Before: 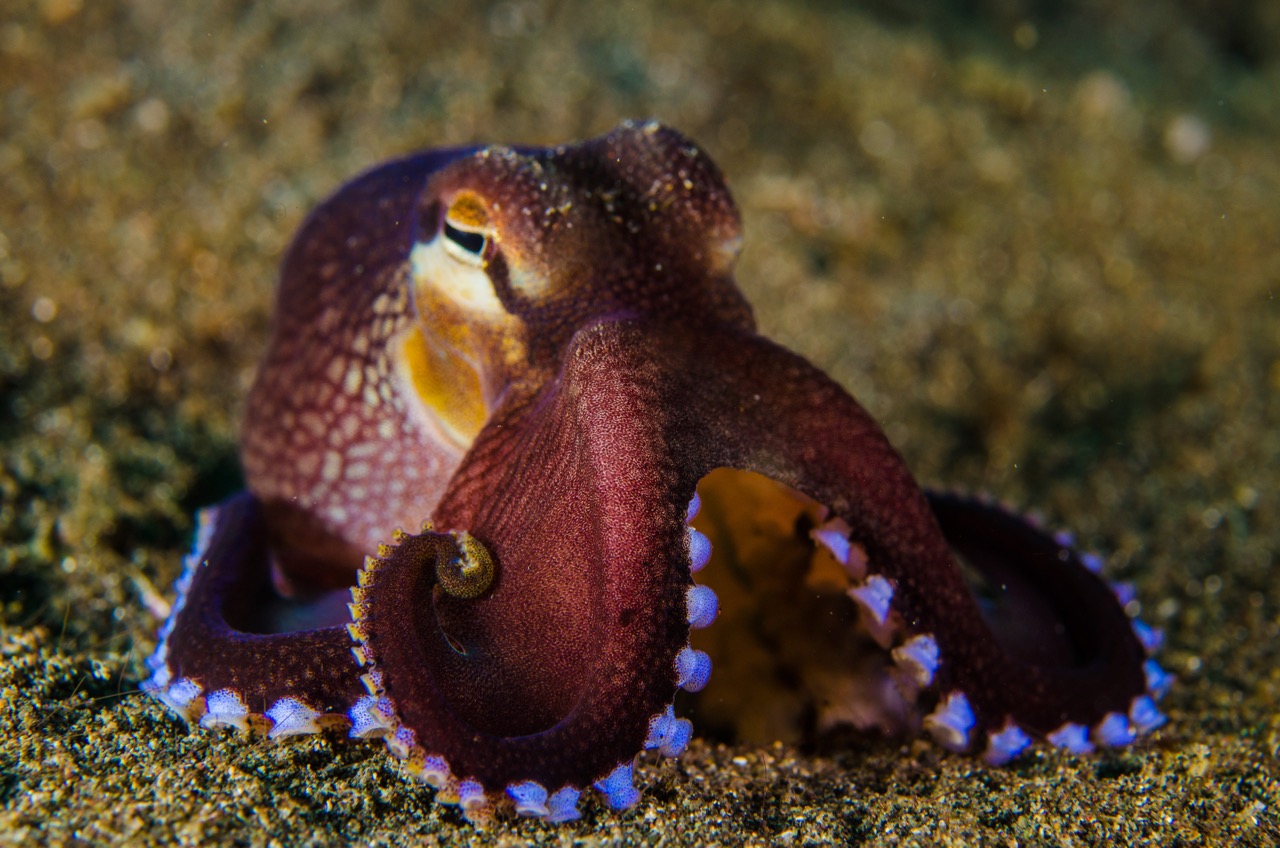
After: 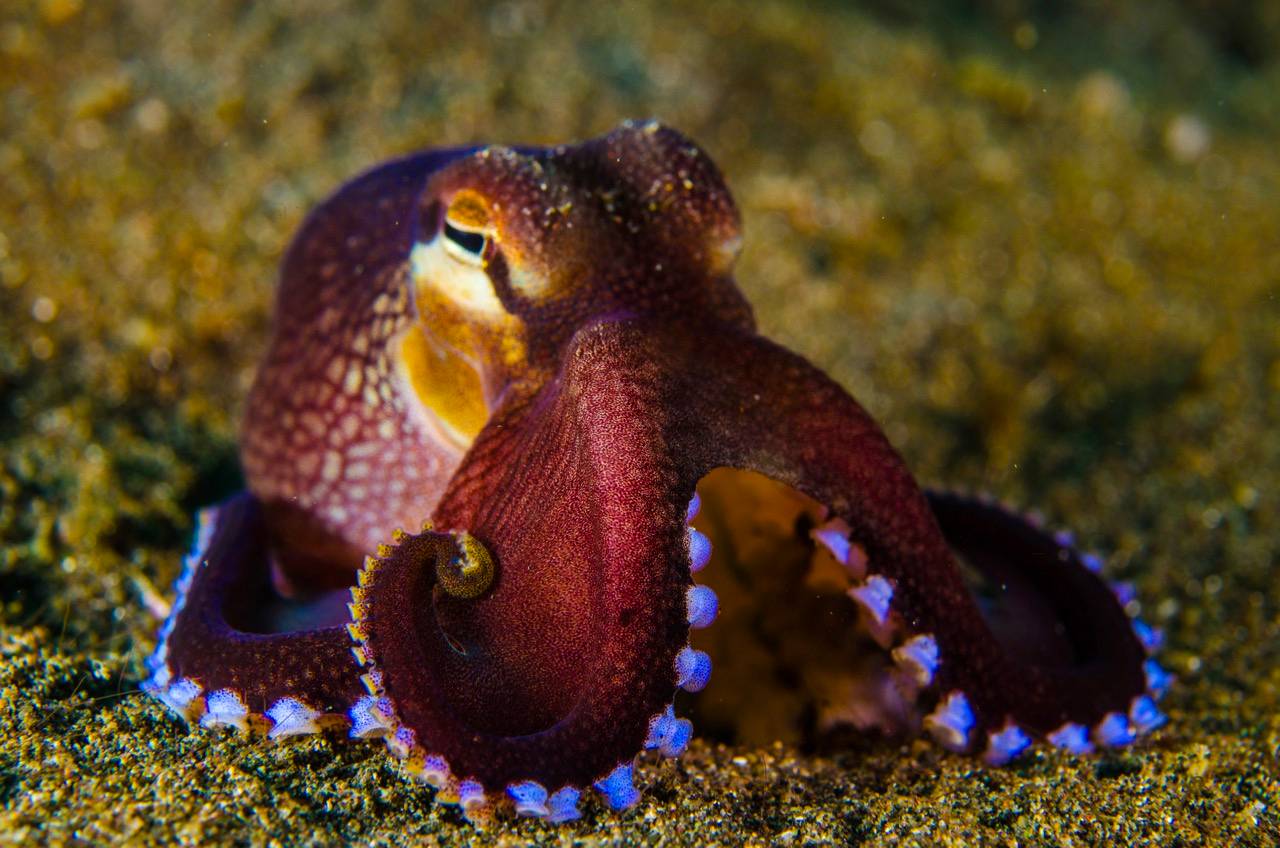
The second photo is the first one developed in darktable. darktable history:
color balance rgb: highlights gain › luminance 14.602%, perceptual saturation grading › global saturation 25.333%, global vibrance 14.319%
